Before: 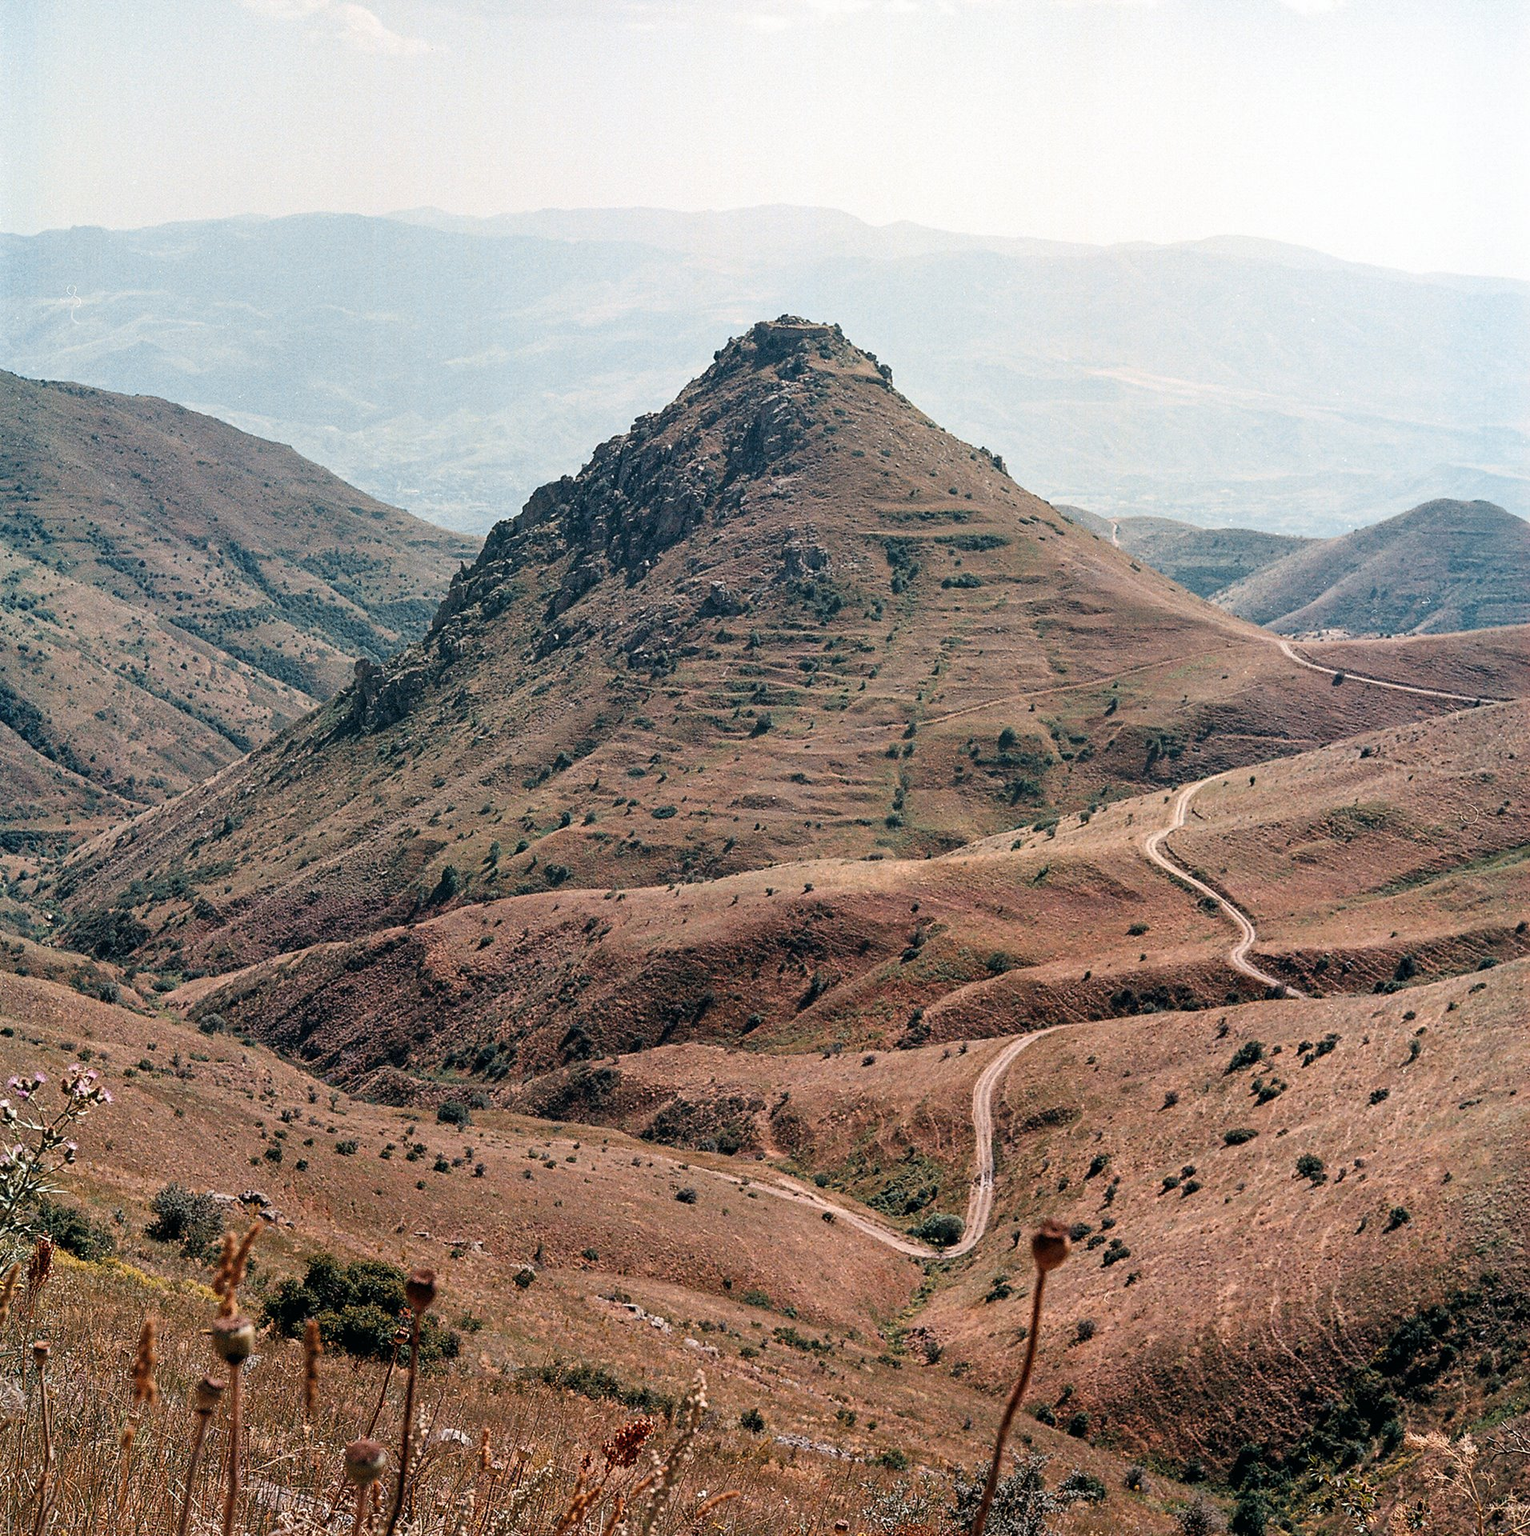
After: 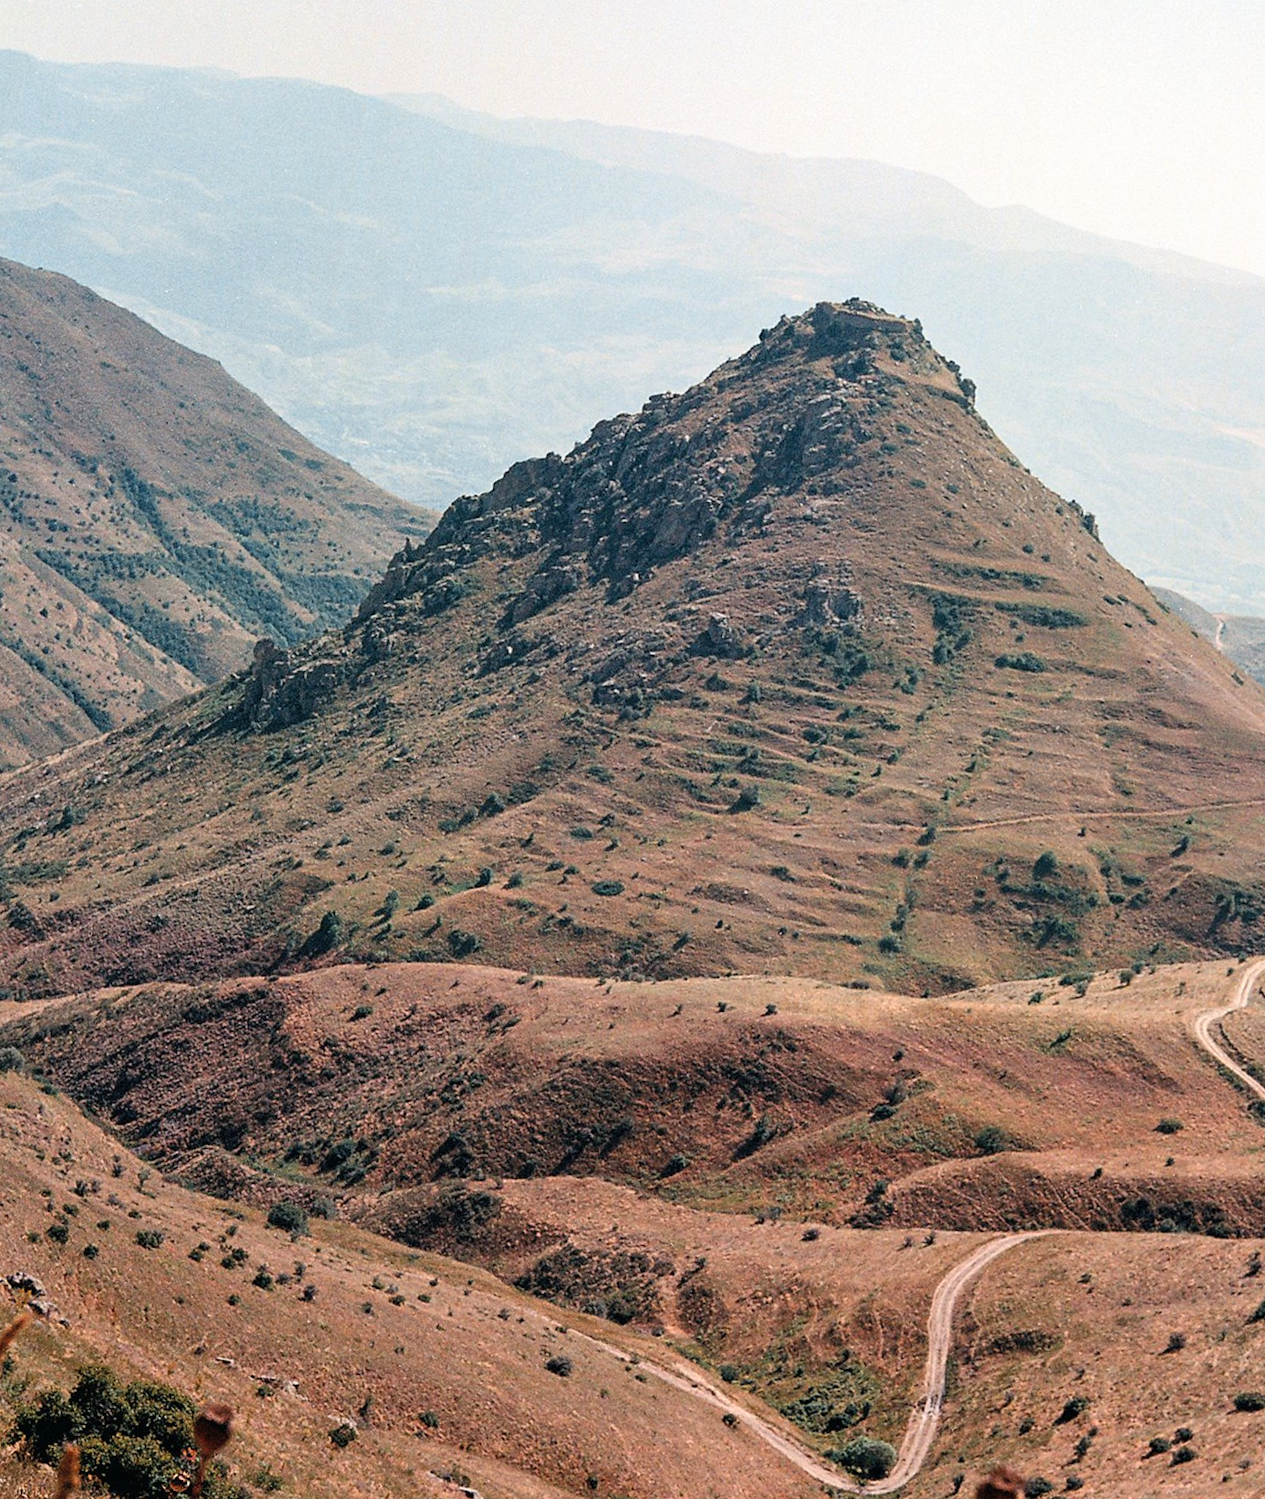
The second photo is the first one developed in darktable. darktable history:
white balance: emerald 1
rotate and perspective: rotation 9.12°, automatic cropping off
contrast brightness saturation: contrast 0.03, brightness 0.06, saturation 0.13
crop: left 16.202%, top 11.208%, right 26.045%, bottom 20.557%
